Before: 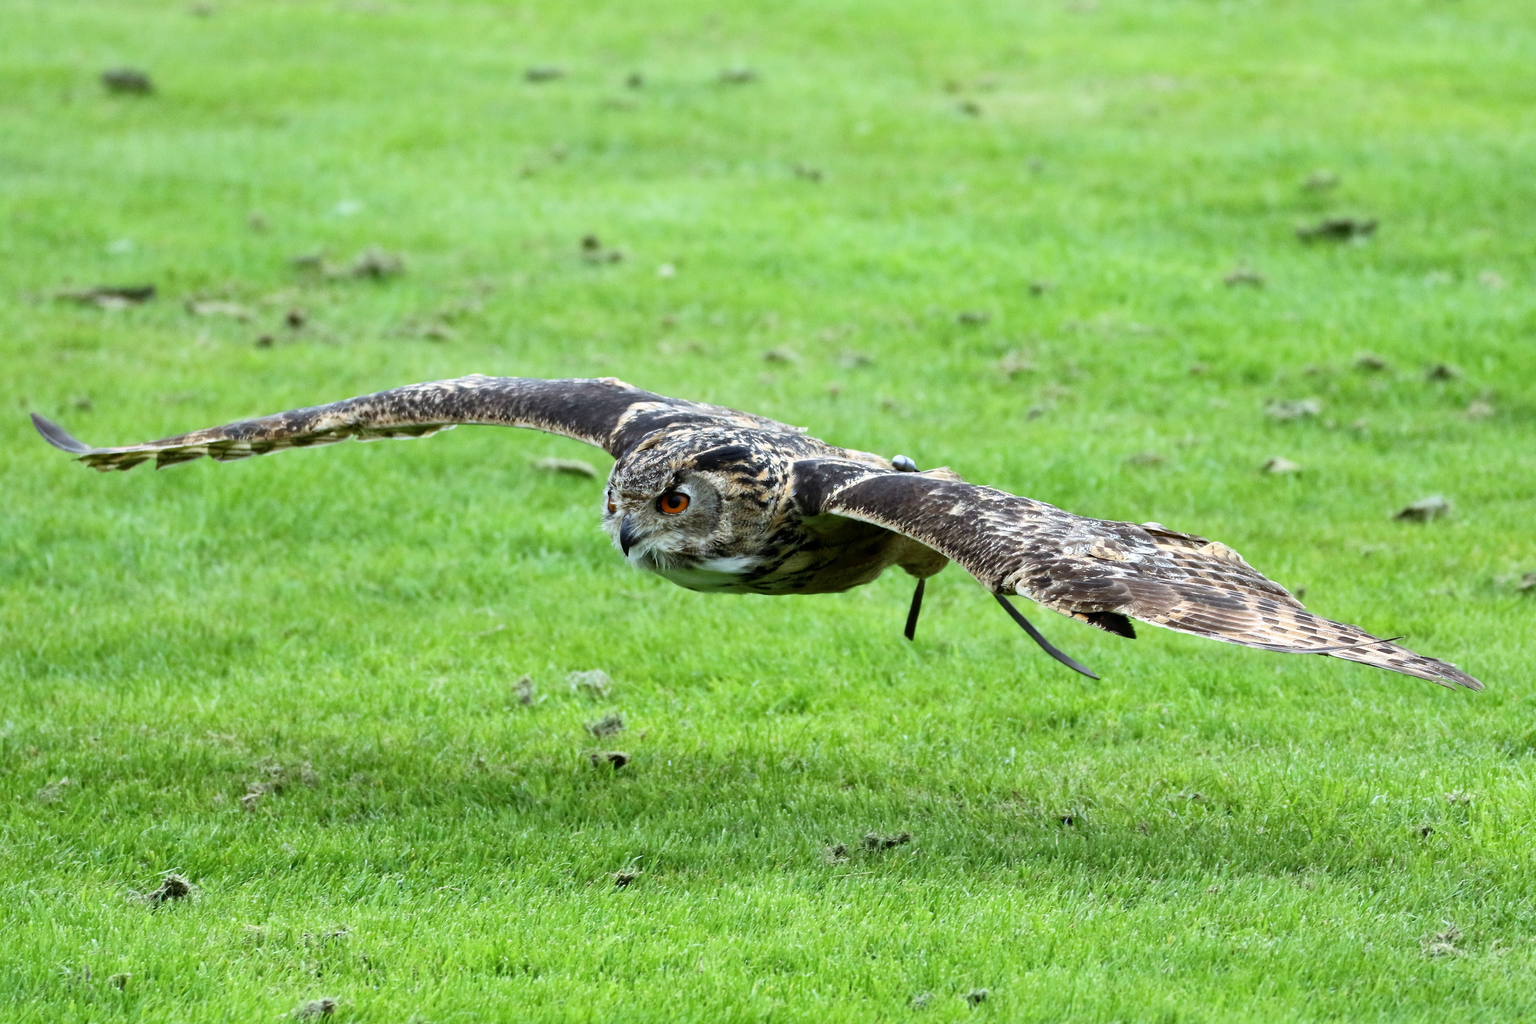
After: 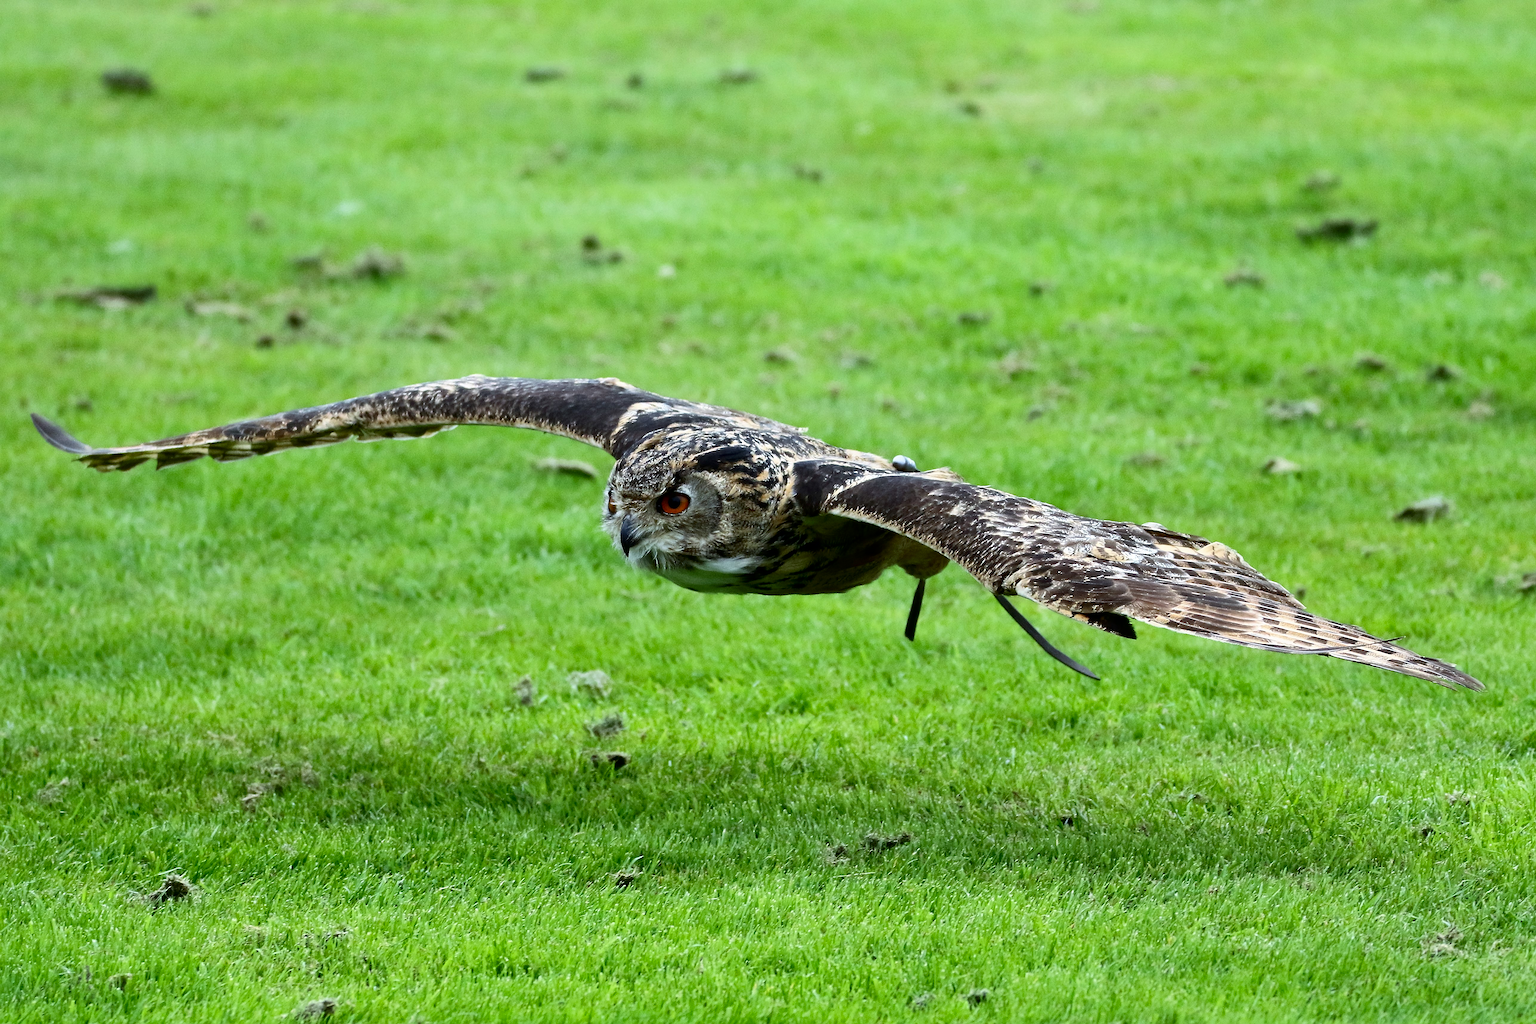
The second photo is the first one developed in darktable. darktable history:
sharpen: on, module defaults
contrast brightness saturation: contrast 0.066, brightness -0.128, saturation 0.065
